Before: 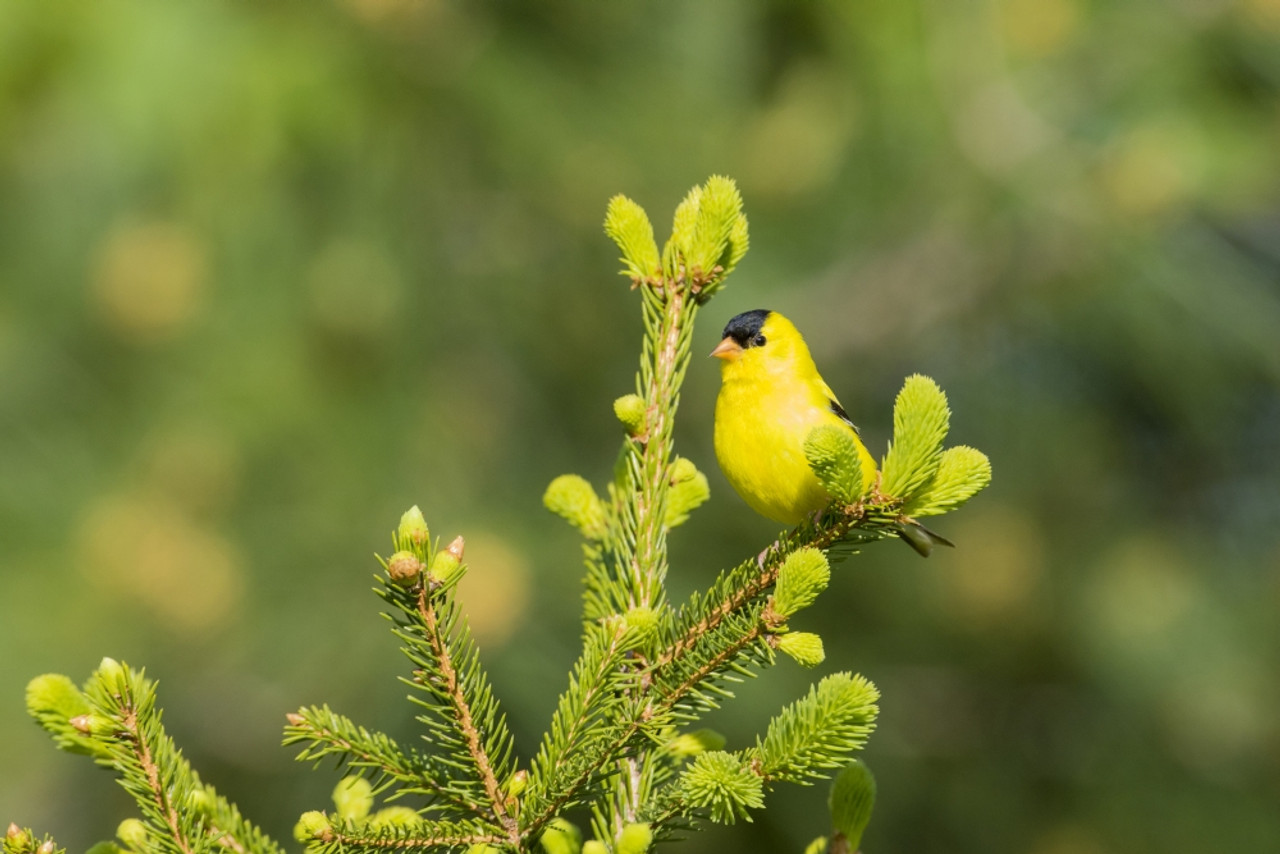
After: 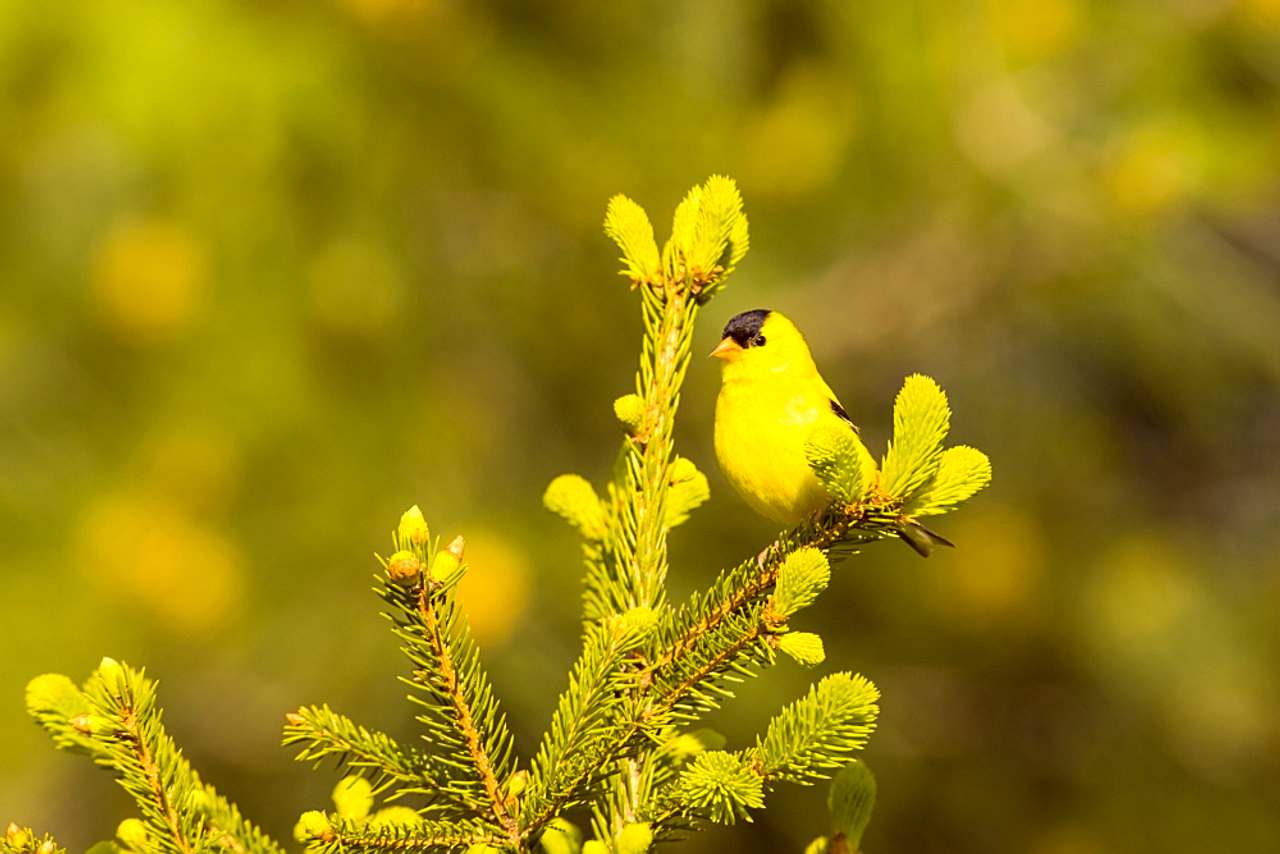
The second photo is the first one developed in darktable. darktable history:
color correction: highlights a* 9.86, highlights b* 39.11, shadows a* 14.63, shadows b* 3.62
tone equalizer: -8 EV -0.439 EV, -7 EV -0.41 EV, -6 EV -0.321 EV, -5 EV -0.238 EV, -3 EV 0.222 EV, -2 EV 0.308 EV, -1 EV 0.405 EV, +0 EV 0.431 EV
sharpen: on, module defaults
